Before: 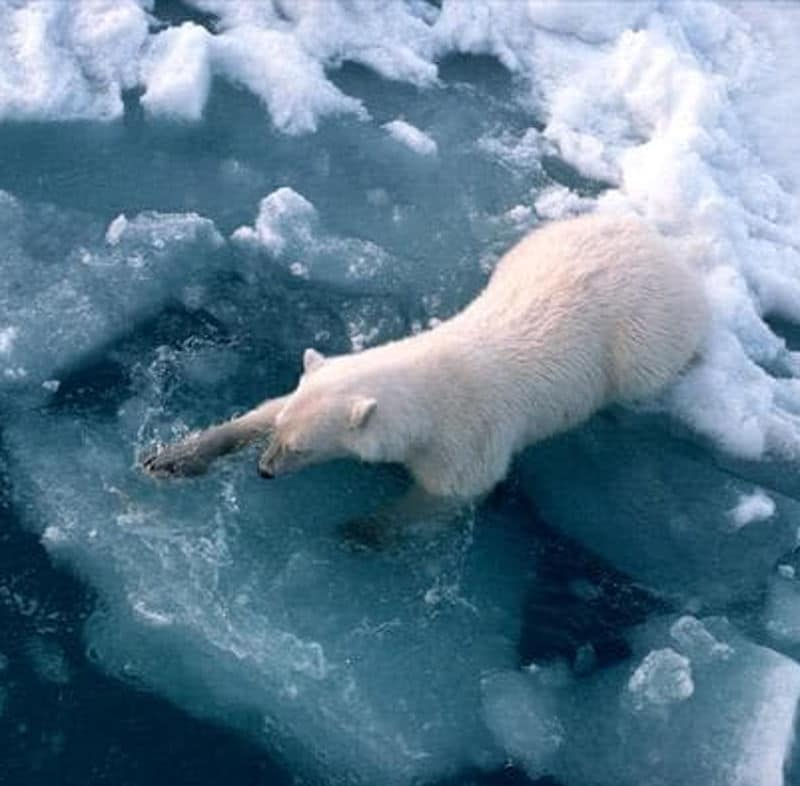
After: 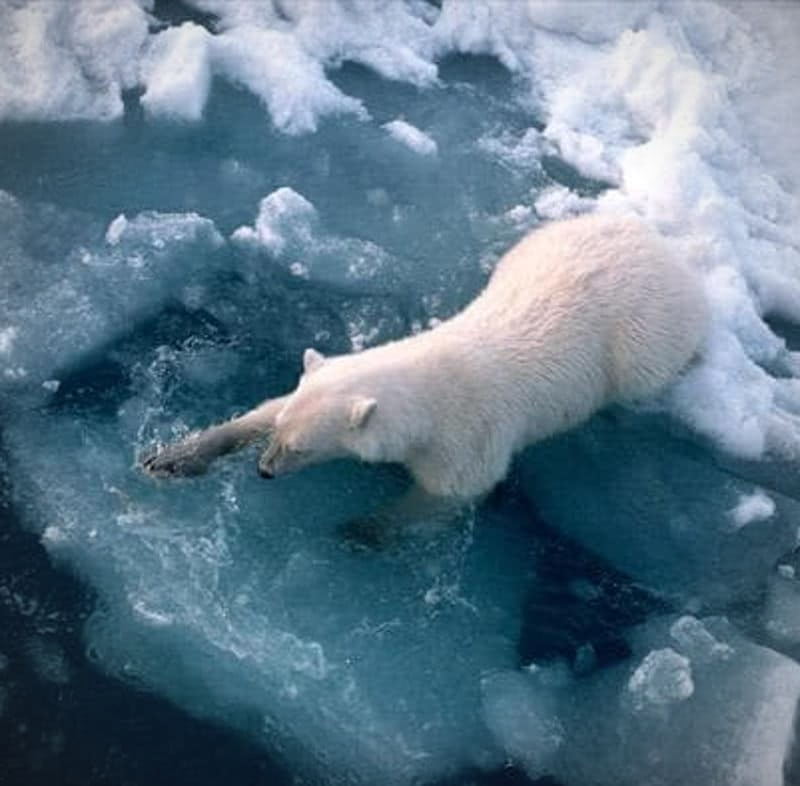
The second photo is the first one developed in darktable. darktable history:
vignetting: fall-off radius 61.03%
